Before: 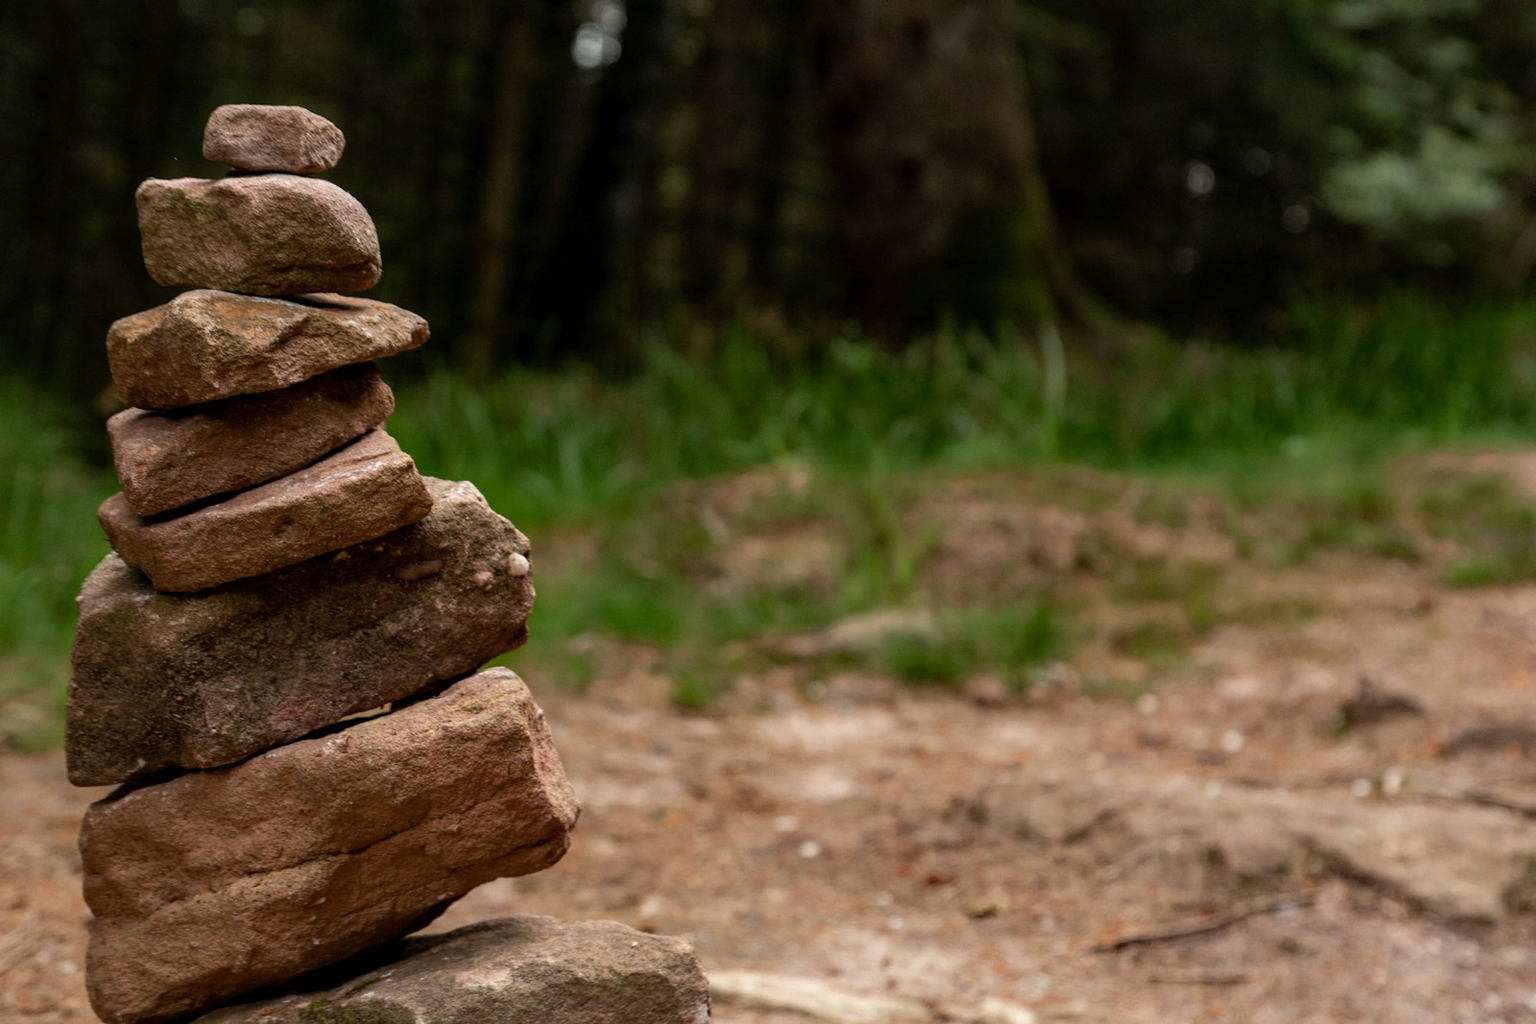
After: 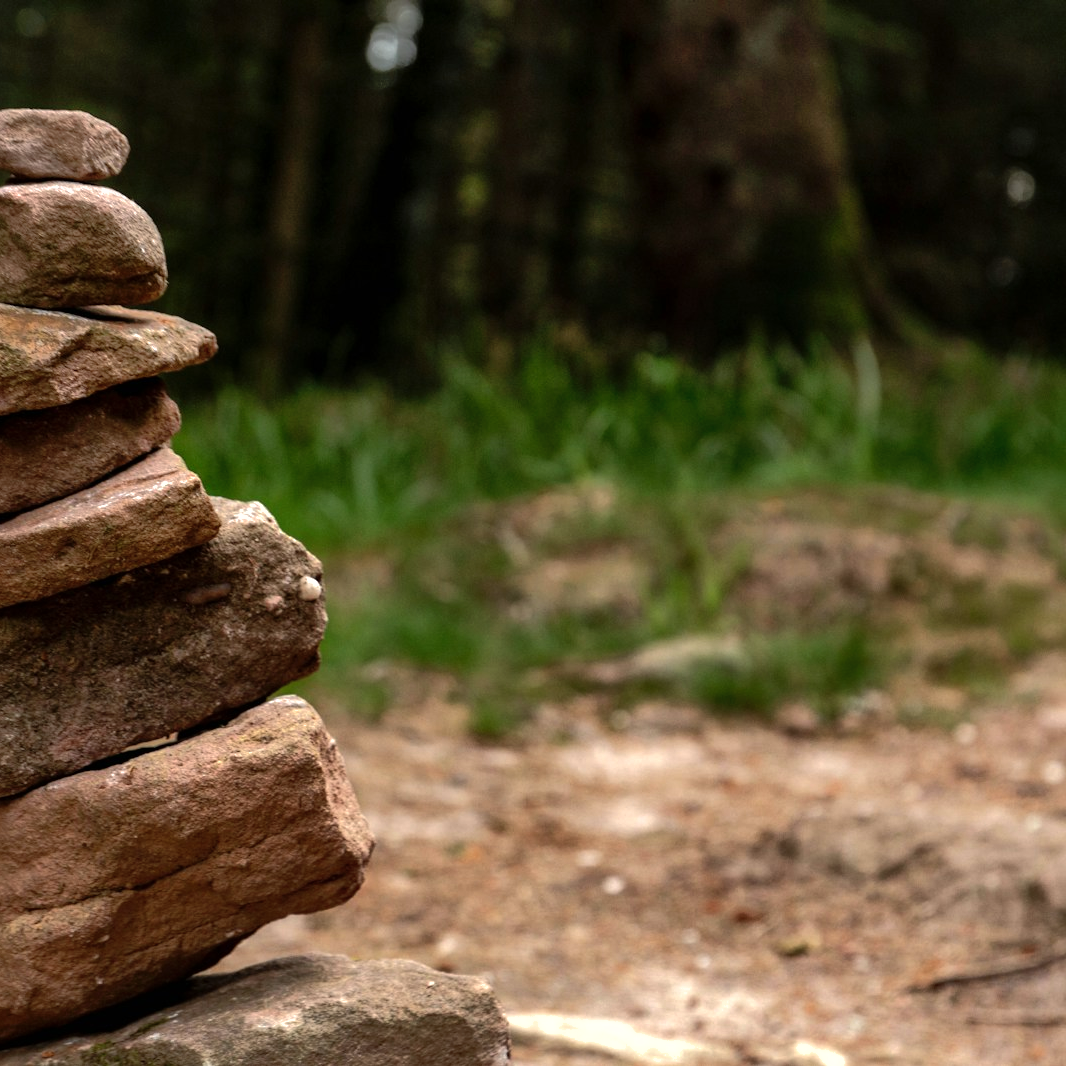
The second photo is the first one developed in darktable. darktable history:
tone equalizer: -8 EV -0.75 EV, -7 EV -0.7 EV, -6 EV -0.6 EV, -5 EV -0.4 EV, -3 EV 0.4 EV, -2 EV 0.6 EV, -1 EV 0.7 EV, +0 EV 0.75 EV, edges refinement/feathering 500, mask exposure compensation -1.57 EV, preserve details no
crop and rotate: left 14.436%, right 18.898%
shadows and highlights: on, module defaults
white balance: red 0.986, blue 1.01
